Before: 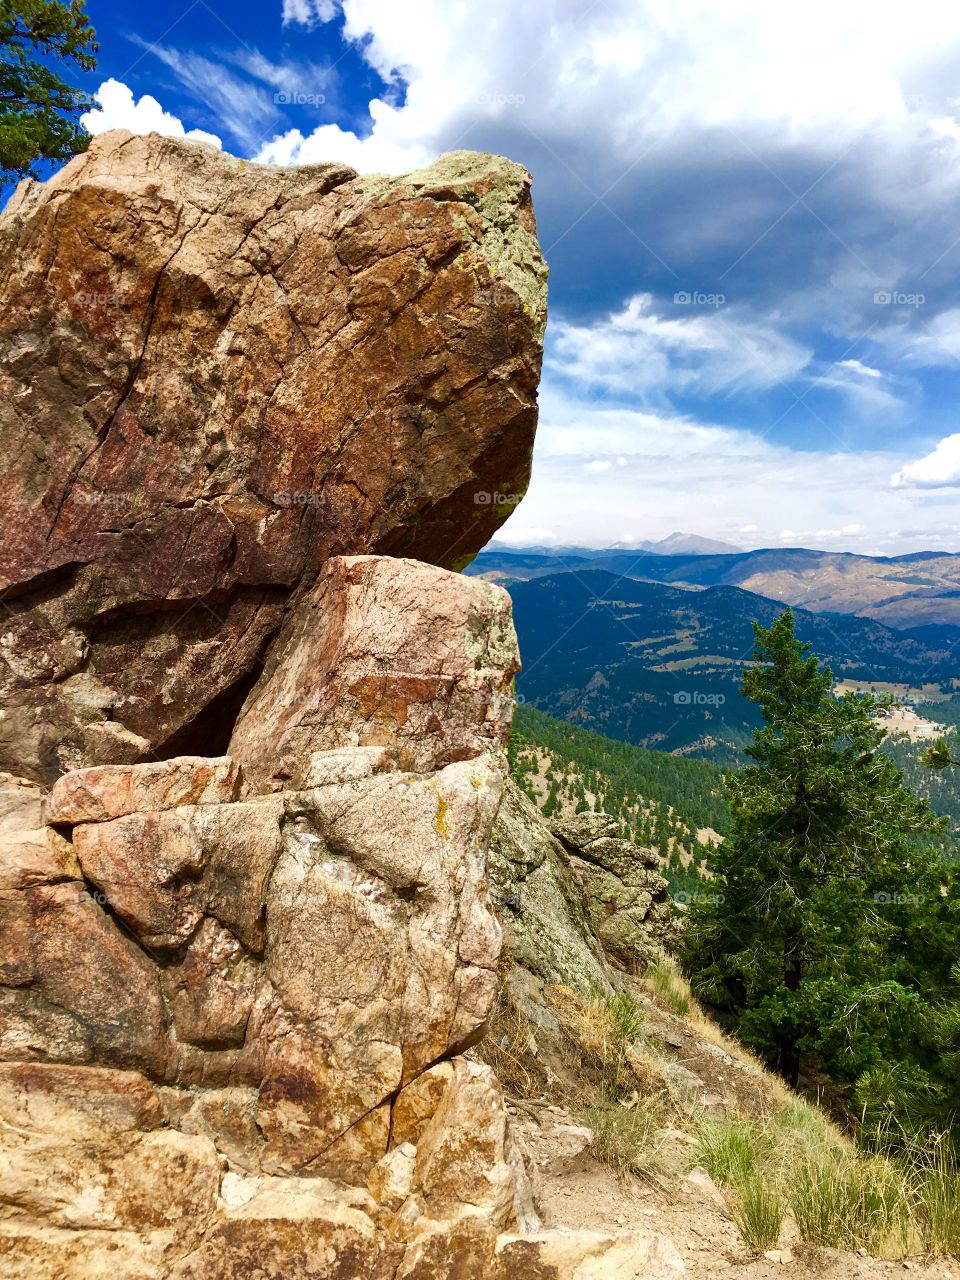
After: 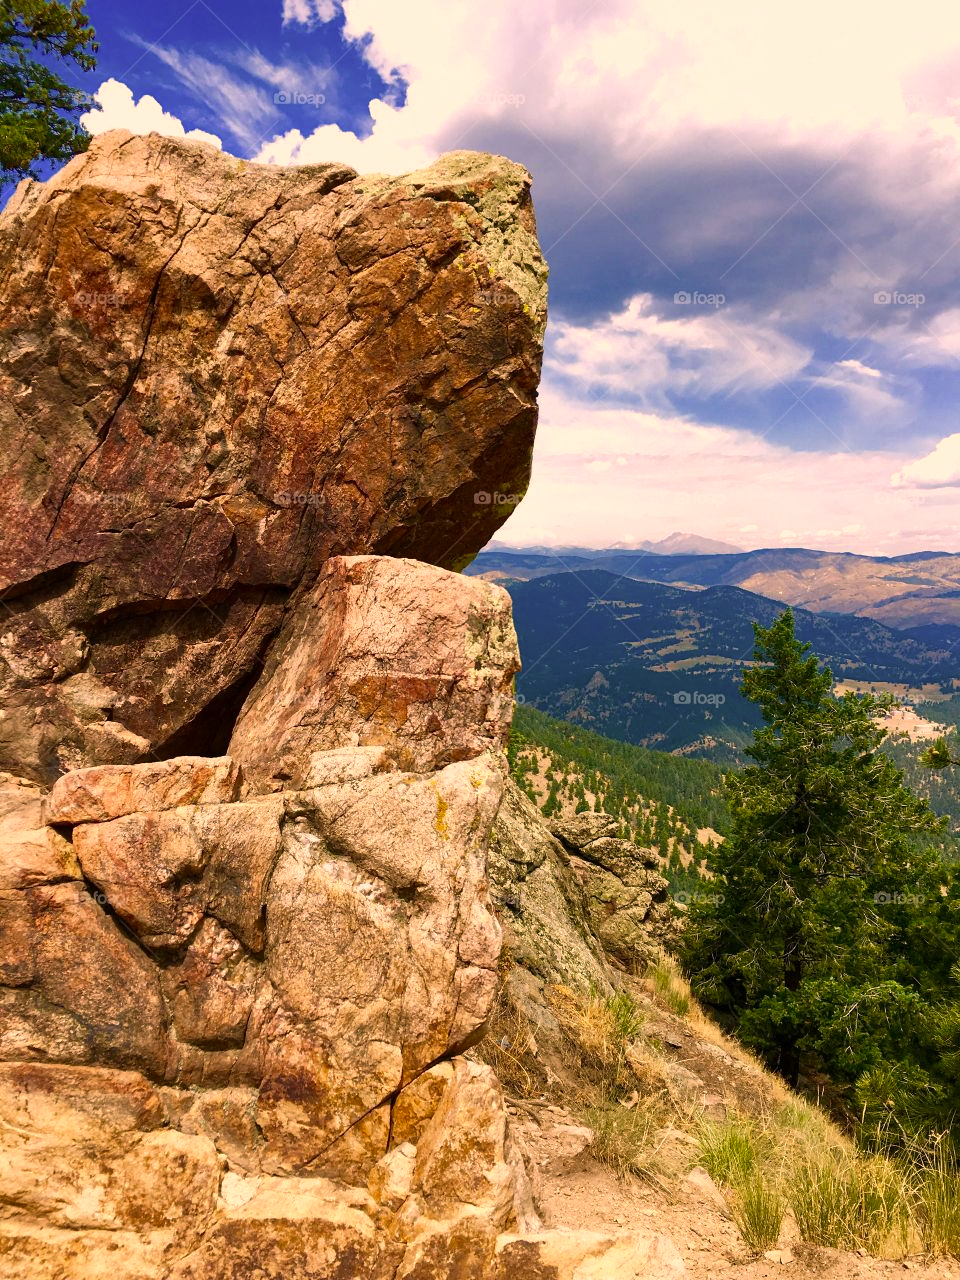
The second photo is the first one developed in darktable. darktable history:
color correction: highlights a* 17.53, highlights b* 19.13
